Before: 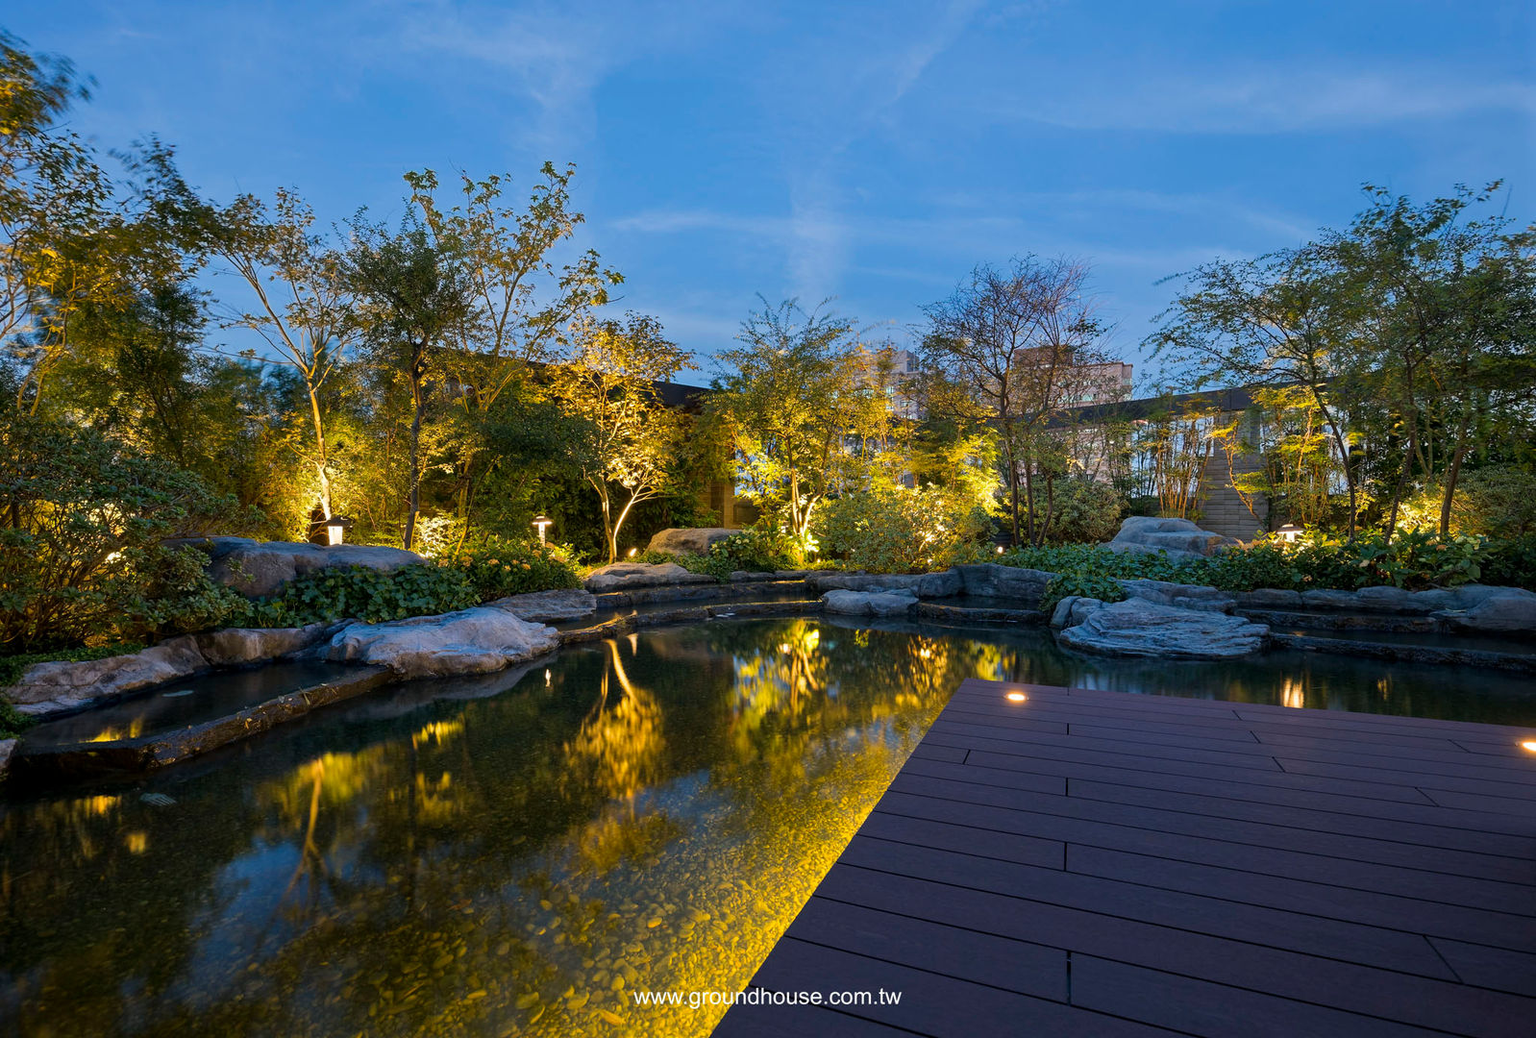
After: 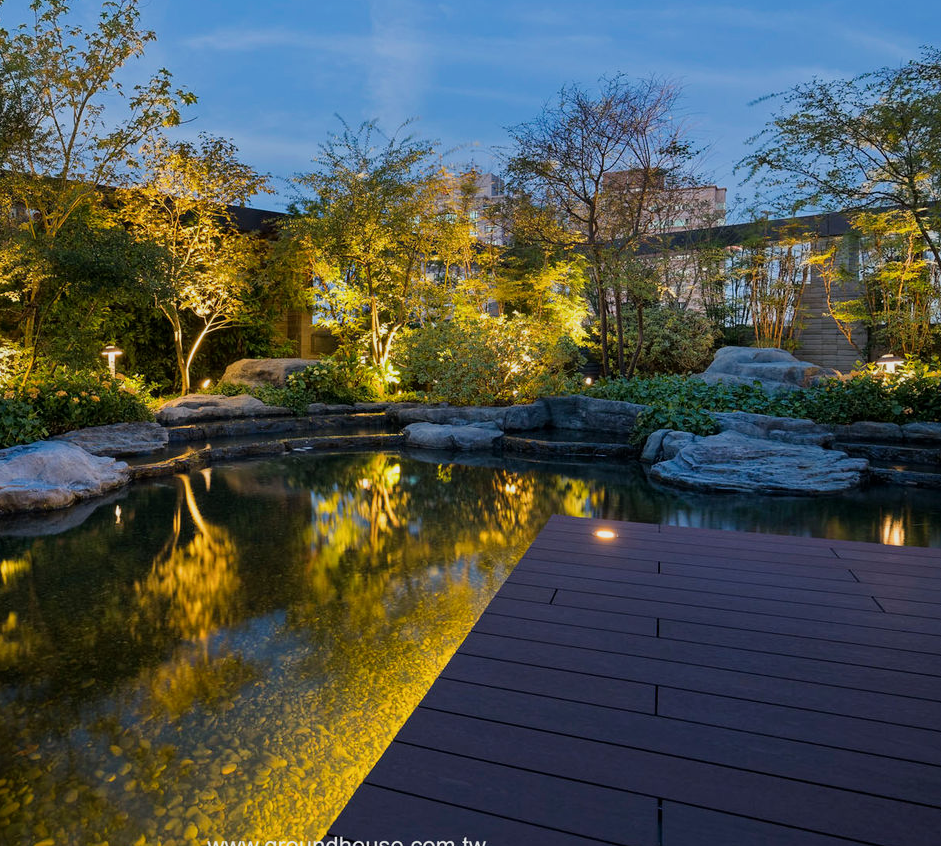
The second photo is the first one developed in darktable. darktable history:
crop and rotate: left 28.343%, top 17.69%, right 12.709%, bottom 3.905%
filmic rgb: black relative exposure -14.29 EV, white relative exposure 3.35 EV, hardness 7.86, contrast 0.993
